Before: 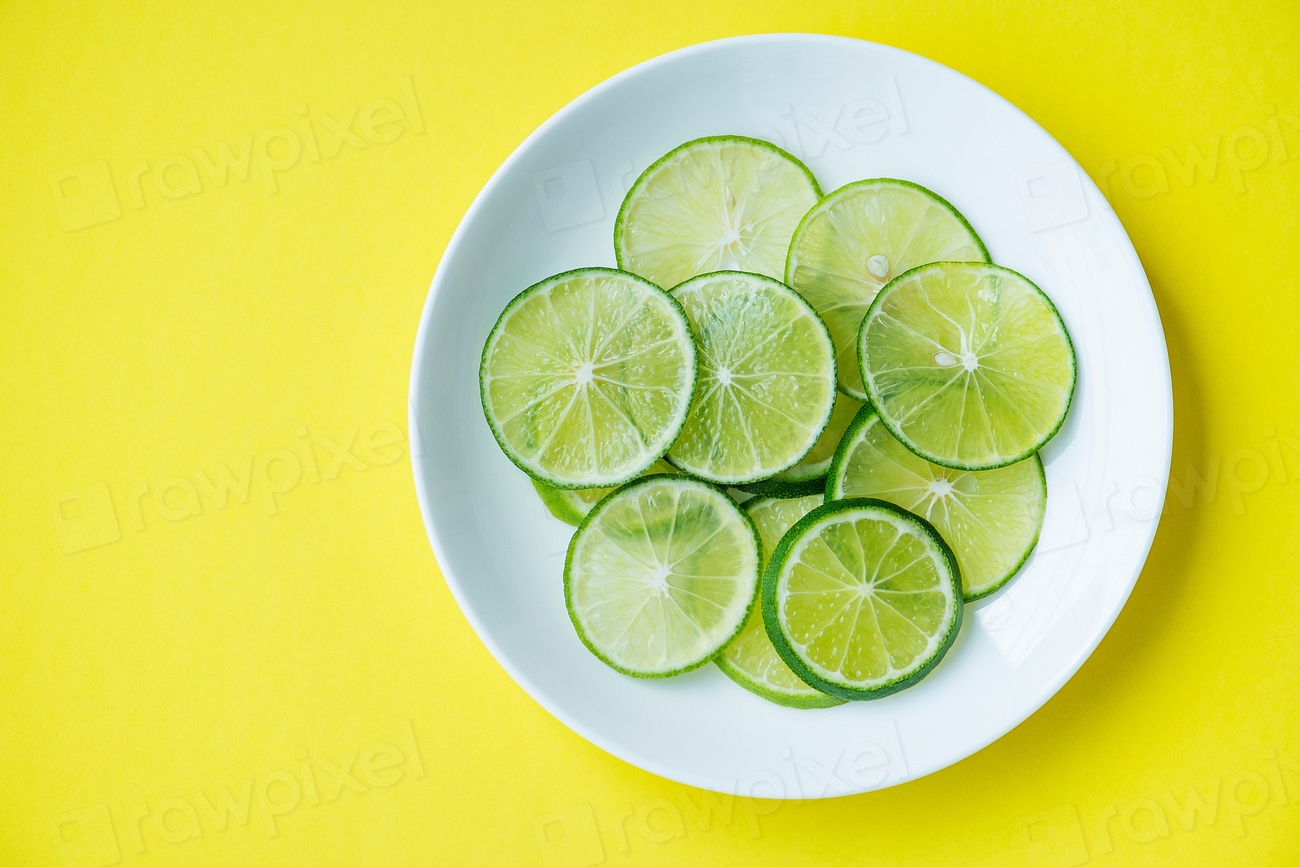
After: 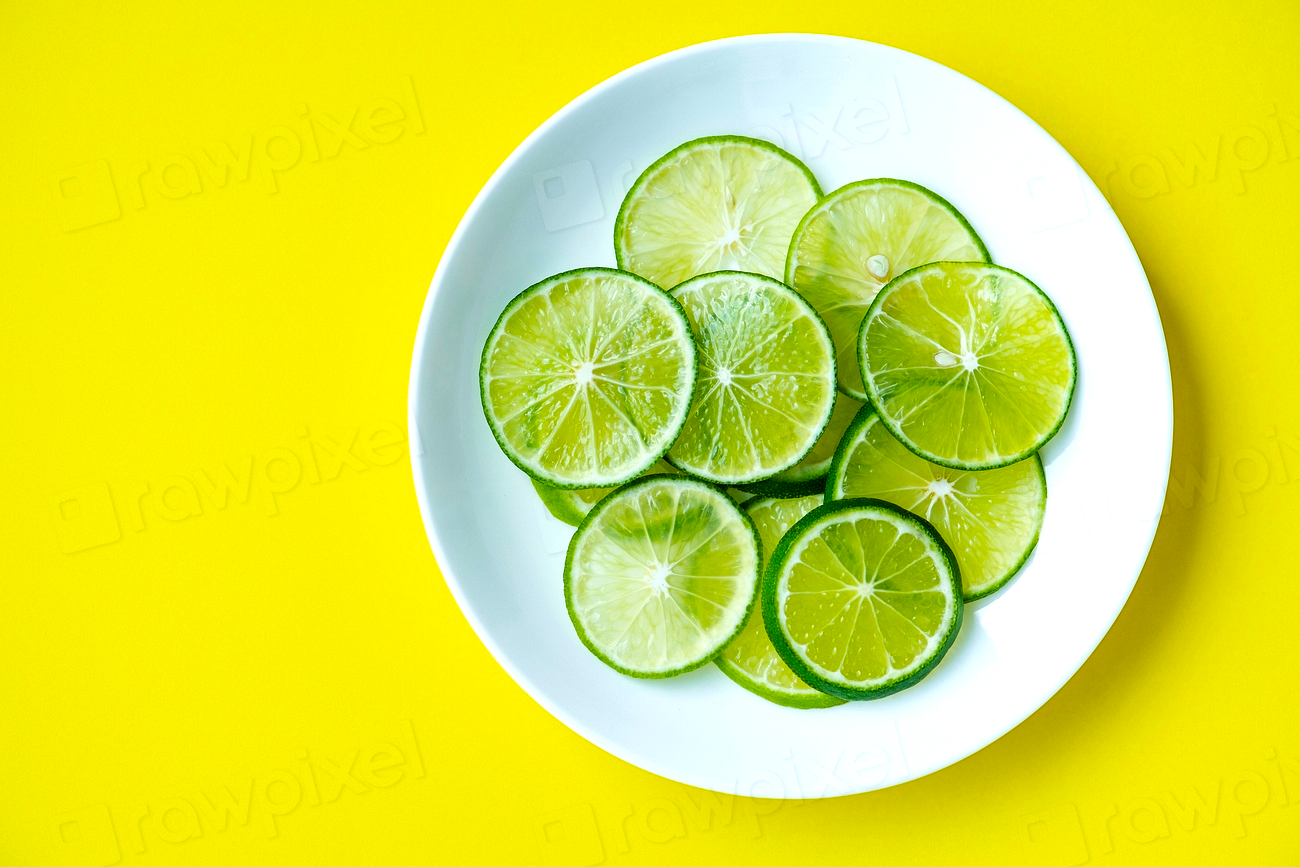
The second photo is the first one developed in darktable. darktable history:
color balance rgb: linear chroma grading › global chroma 15.371%, perceptual saturation grading › global saturation 9.931%, global vibrance 9.235%, contrast 15.521%, saturation formula JzAzBz (2021)
